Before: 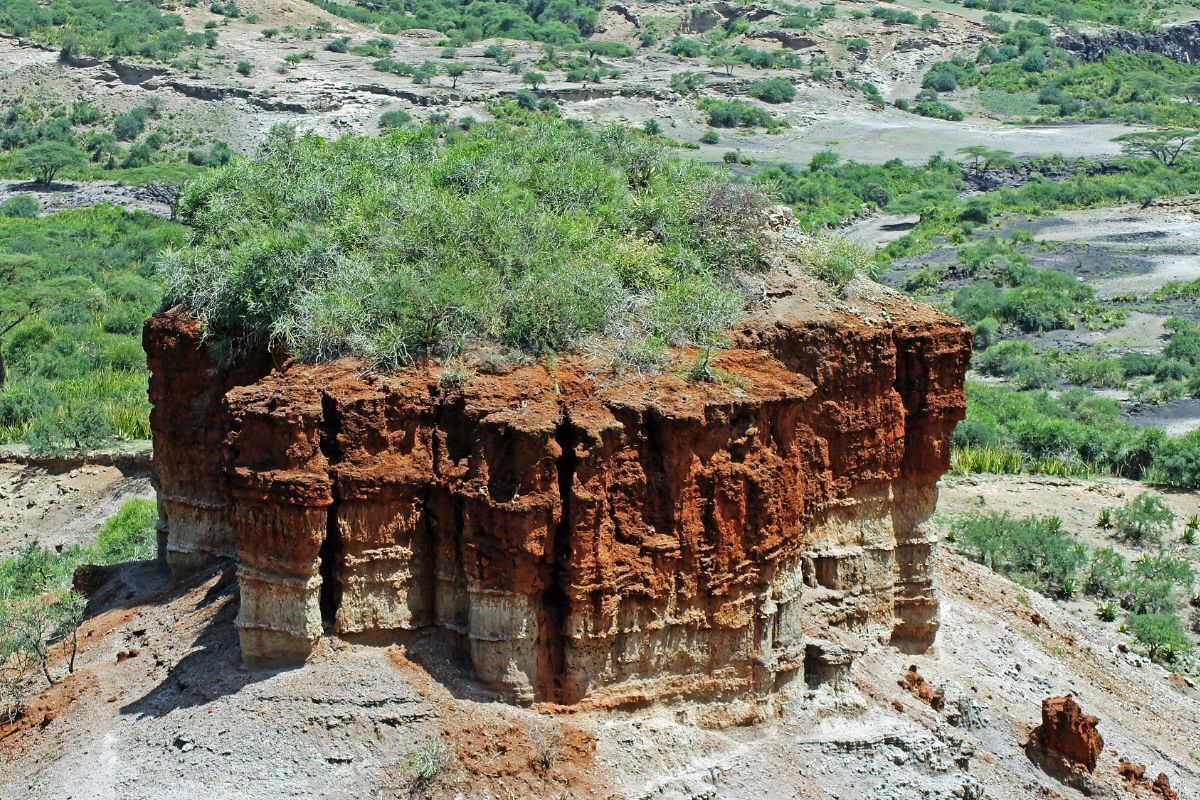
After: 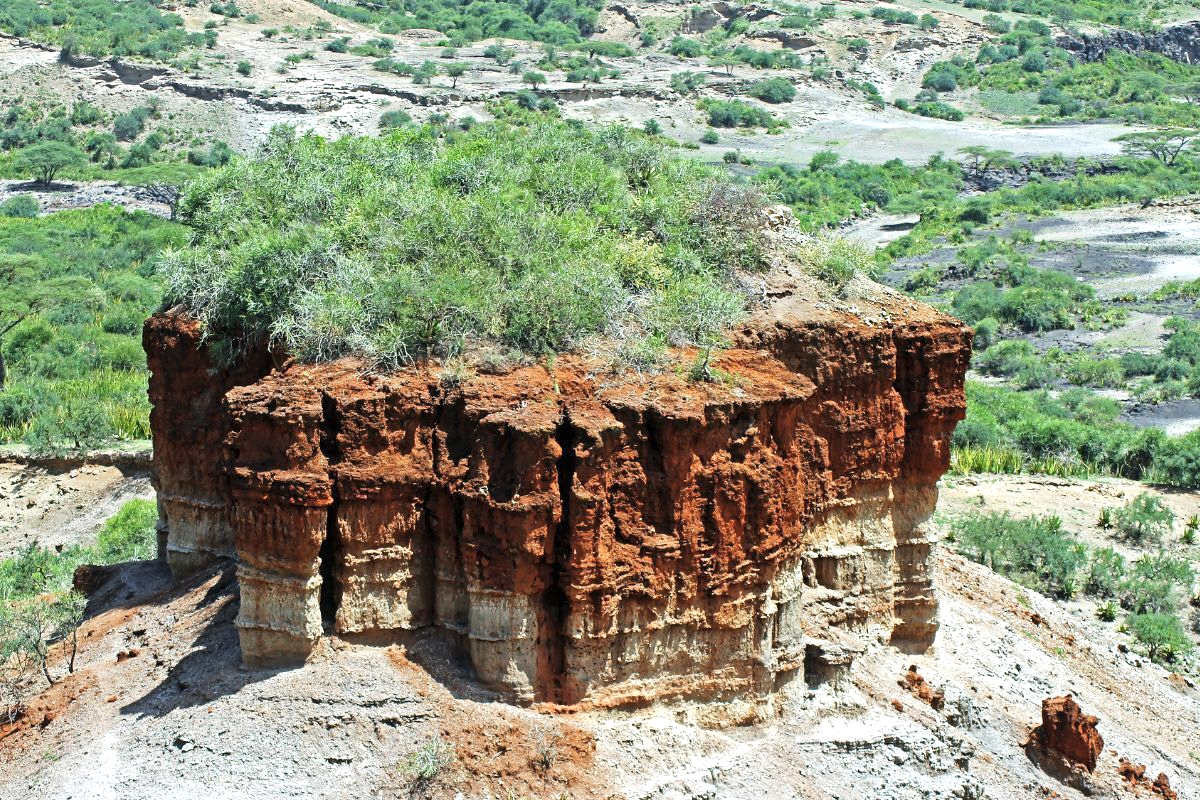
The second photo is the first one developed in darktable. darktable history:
contrast brightness saturation: saturation -0.057
exposure: black level correction 0, exposure 0.5 EV, compensate highlight preservation false
